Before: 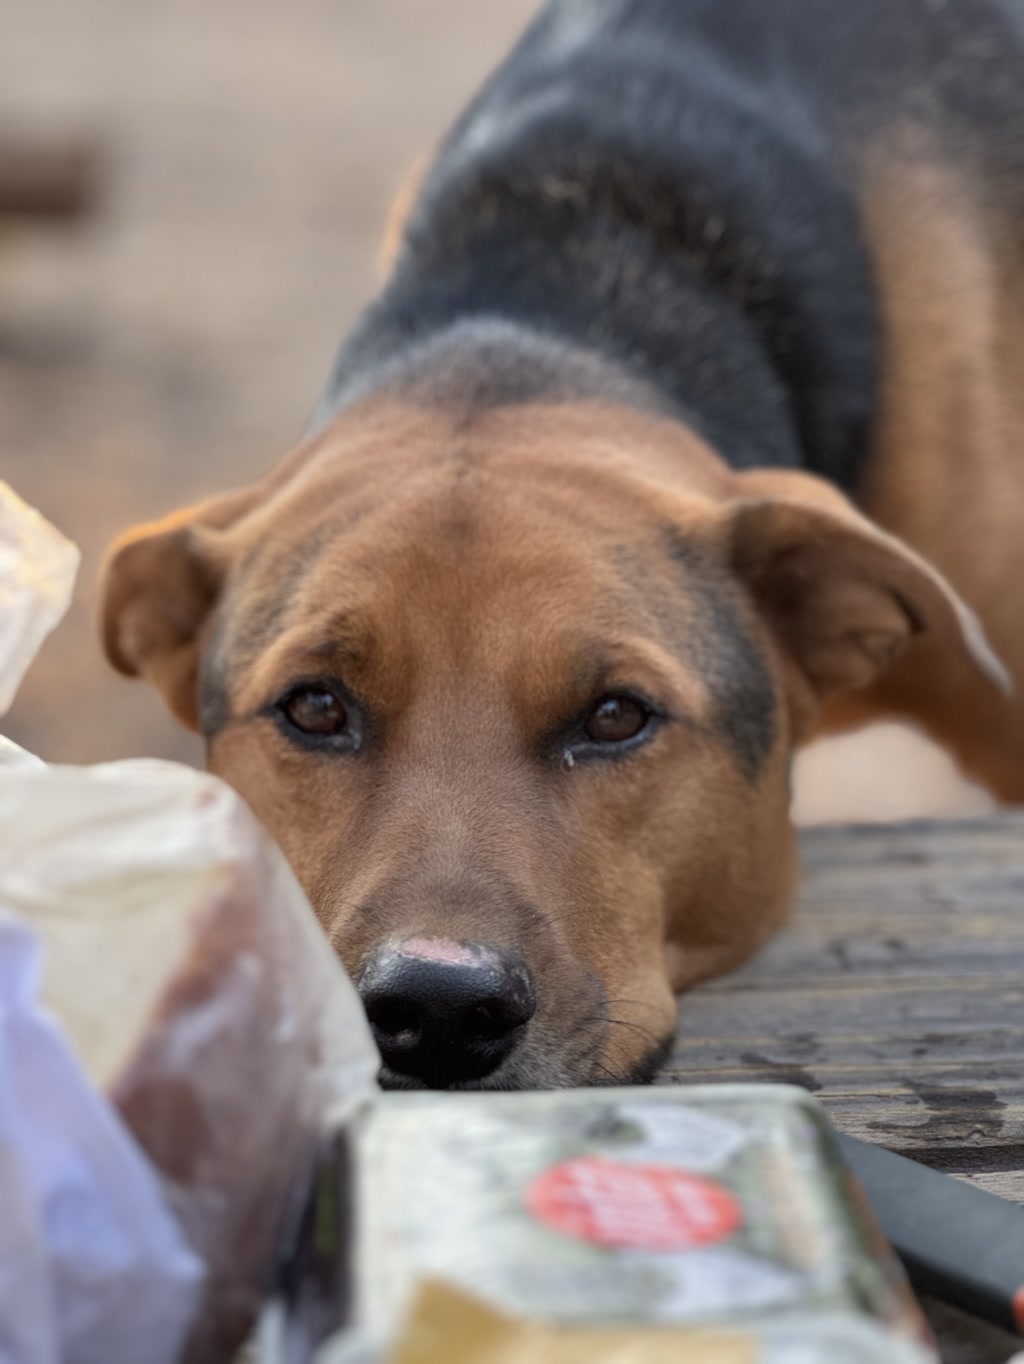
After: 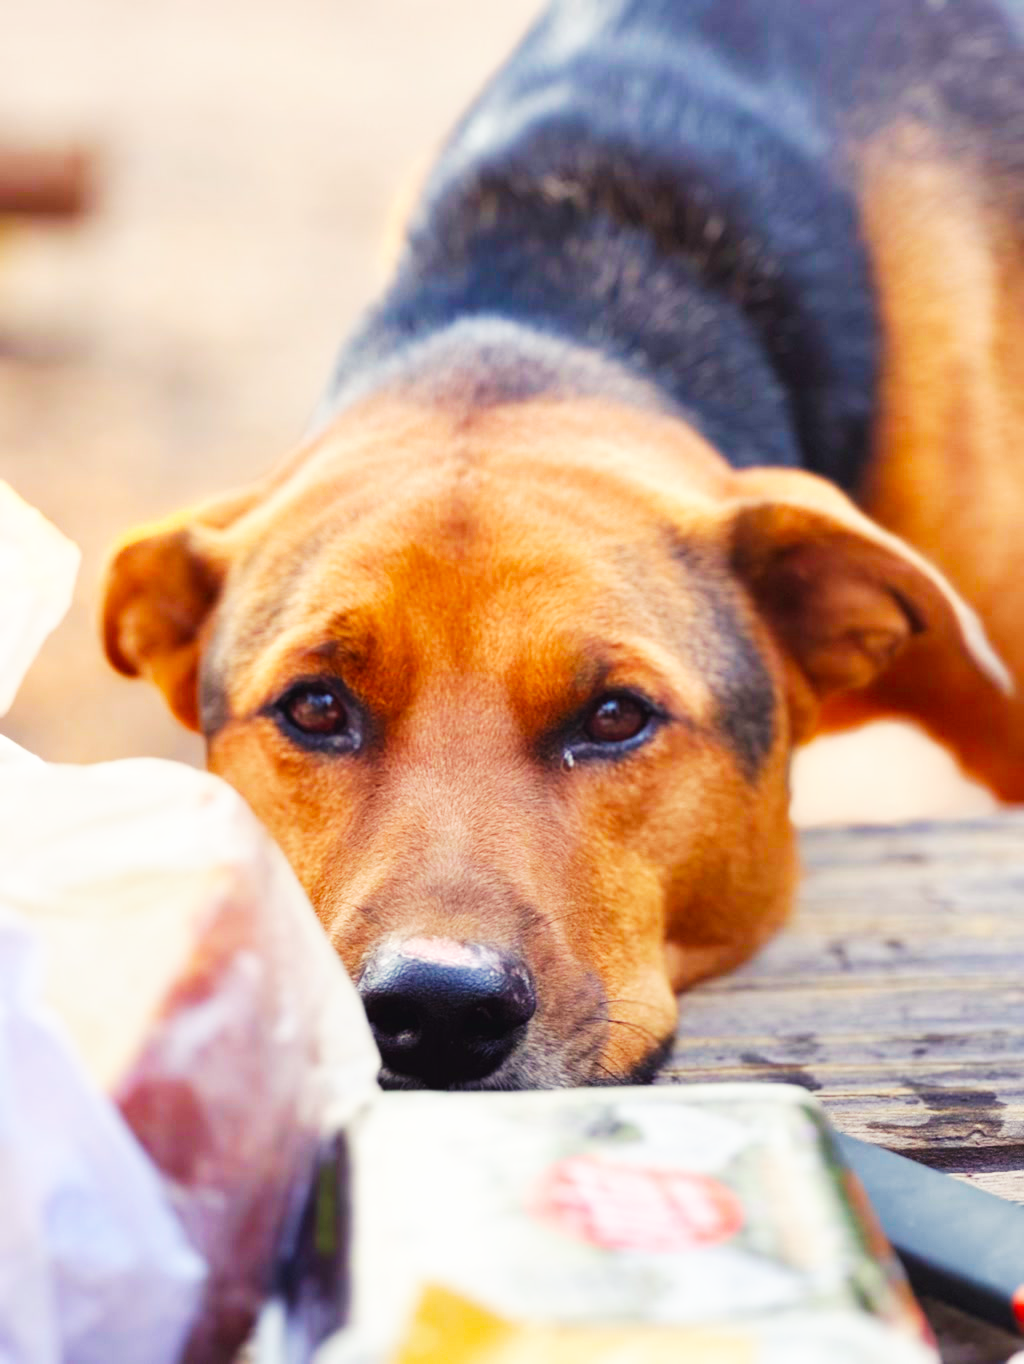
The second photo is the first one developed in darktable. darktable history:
base curve: curves: ch0 [(0, 0) (0.007, 0.004) (0.027, 0.03) (0.046, 0.07) (0.207, 0.54) (0.442, 0.872) (0.673, 0.972) (1, 1)], preserve colors none
color balance rgb: shadows lift › chroma 3%, shadows lift › hue 280.8°, power › hue 330°, highlights gain › chroma 3%, highlights gain › hue 75.6°, global offset › luminance 0.7%, perceptual saturation grading › global saturation 20%, perceptual saturation grading › highlights -25%, perceptual saturation grading › shadows 50%, global vibrance 20.33%
